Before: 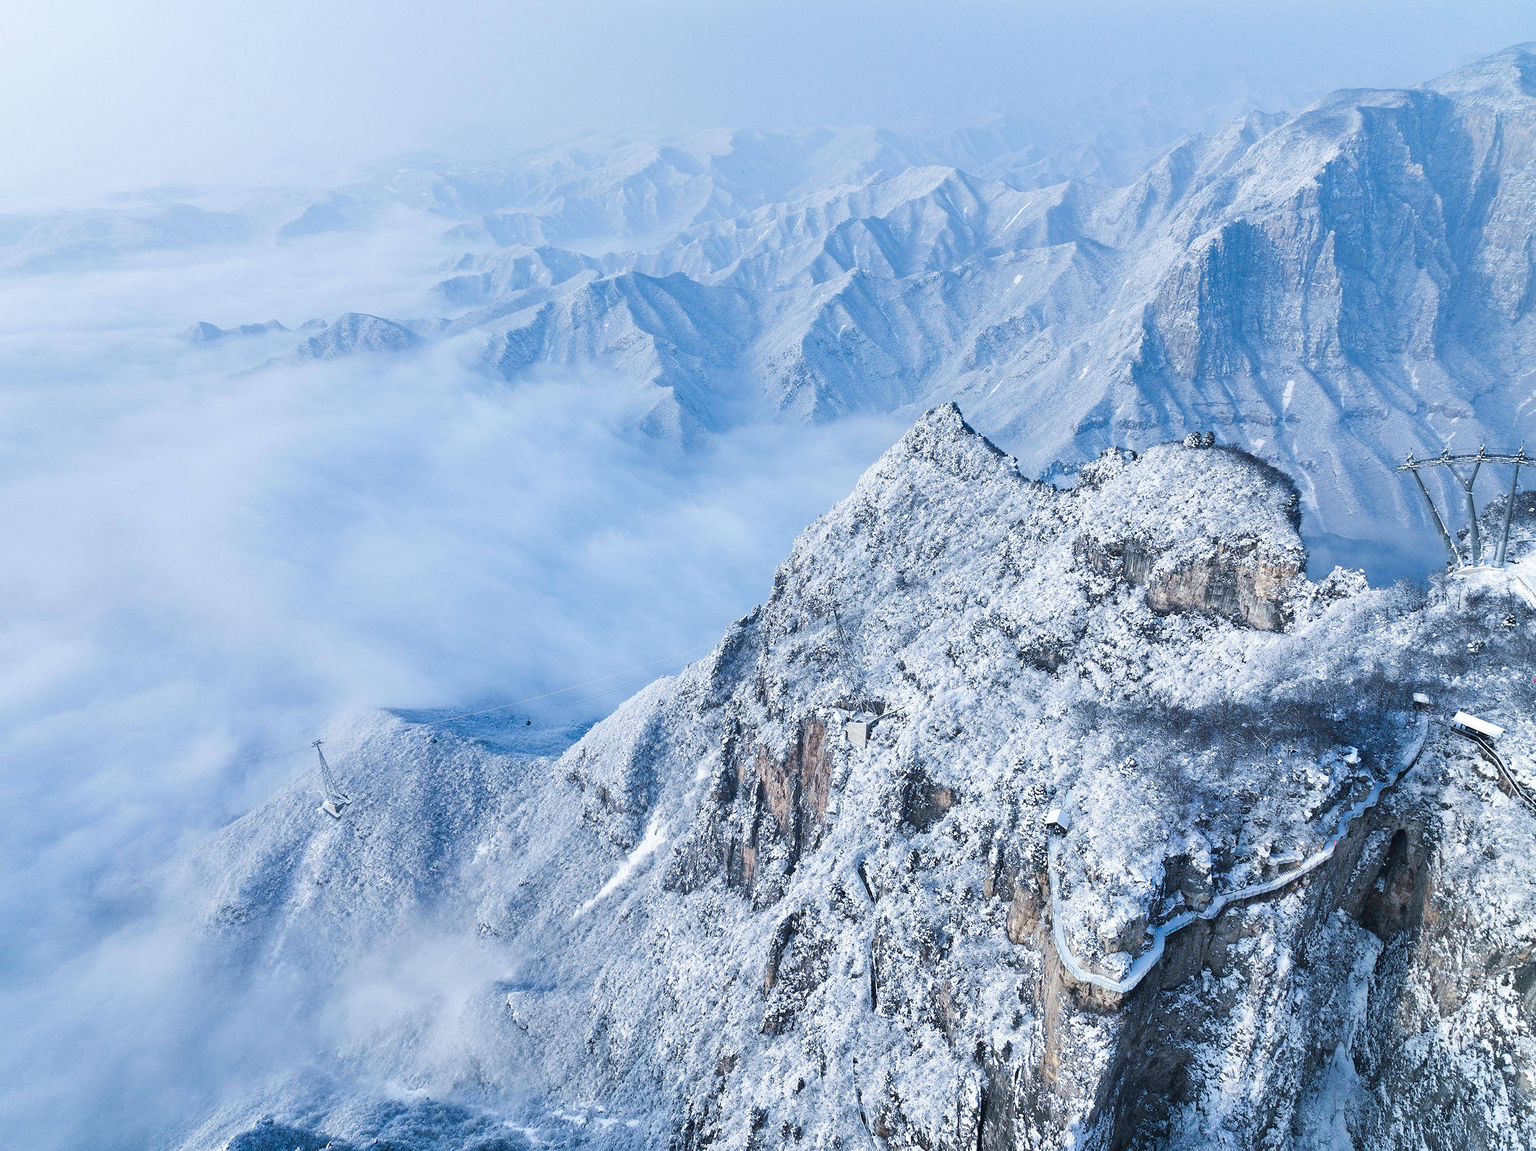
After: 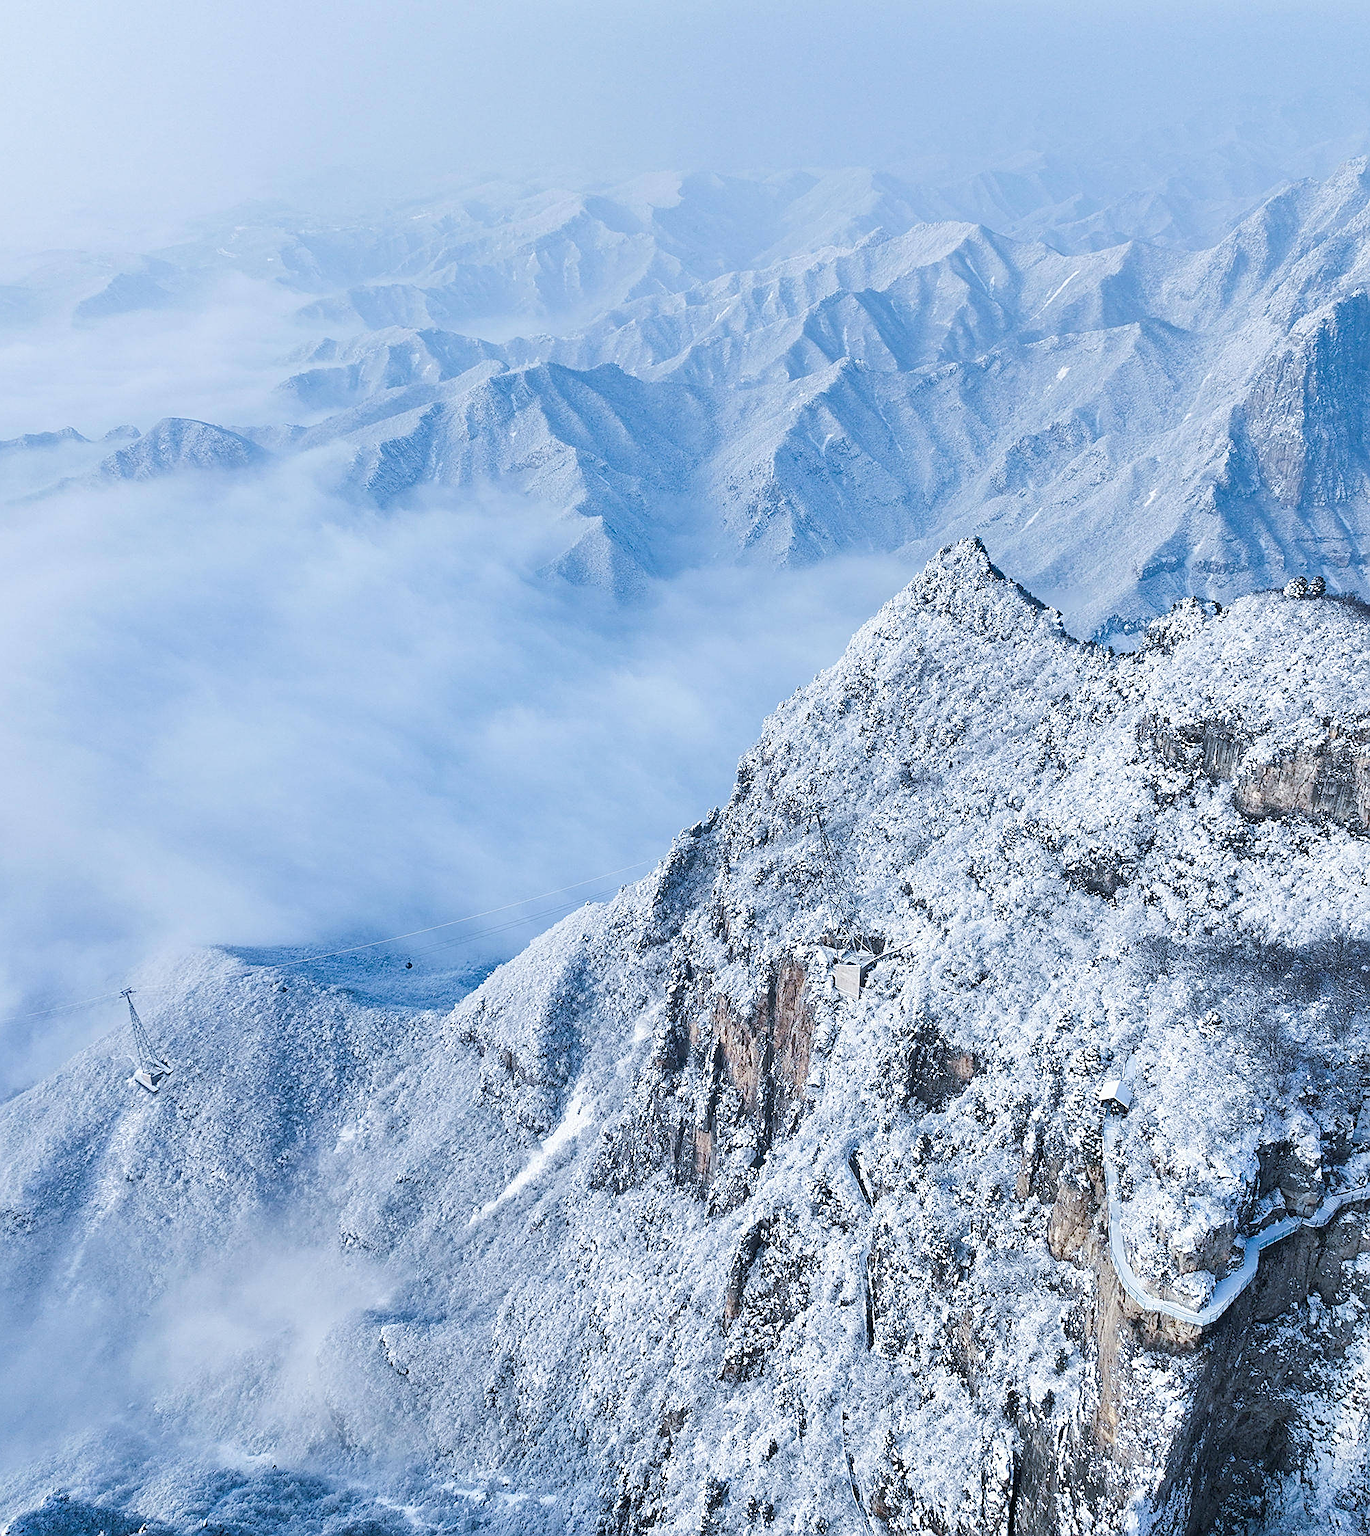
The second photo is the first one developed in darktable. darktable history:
crop and rotate: left 14.469%, right 18.668%
sharpen: amount 0.496
